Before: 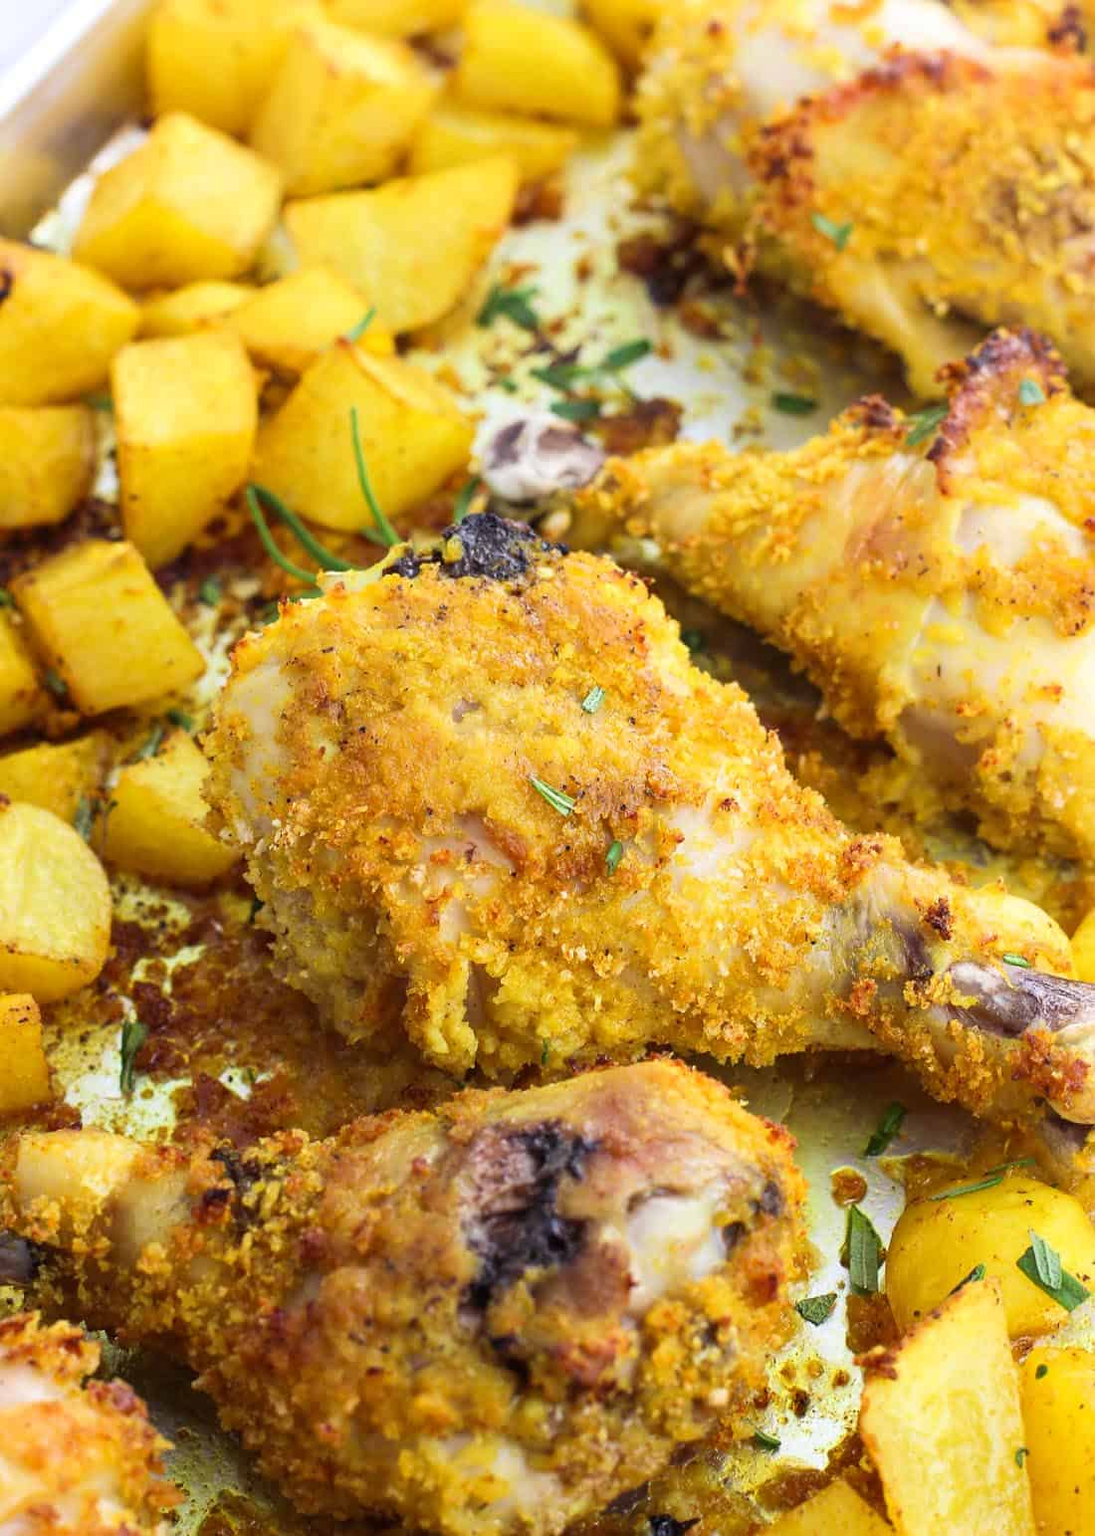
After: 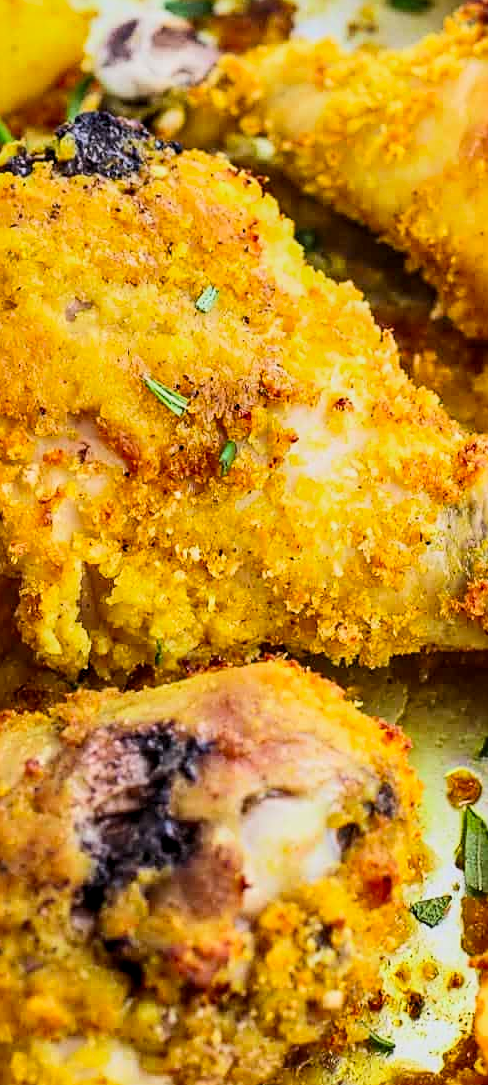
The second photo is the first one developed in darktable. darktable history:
filmic rgb: black relative exposure -7.48 EV, white relative exposure 4.83 EV, hardness 3.4, color science v6 (2022)
shadows and highlights: soften with gaussian
sharpen: on, module defaults
local contrast: on, module defaults
crop: left 35.432%, top 26.233%, right 20.145%, bottom 3.432%
contrast brightness saturation: contrast 0.23, brightness 0.1, saturation 0.29
